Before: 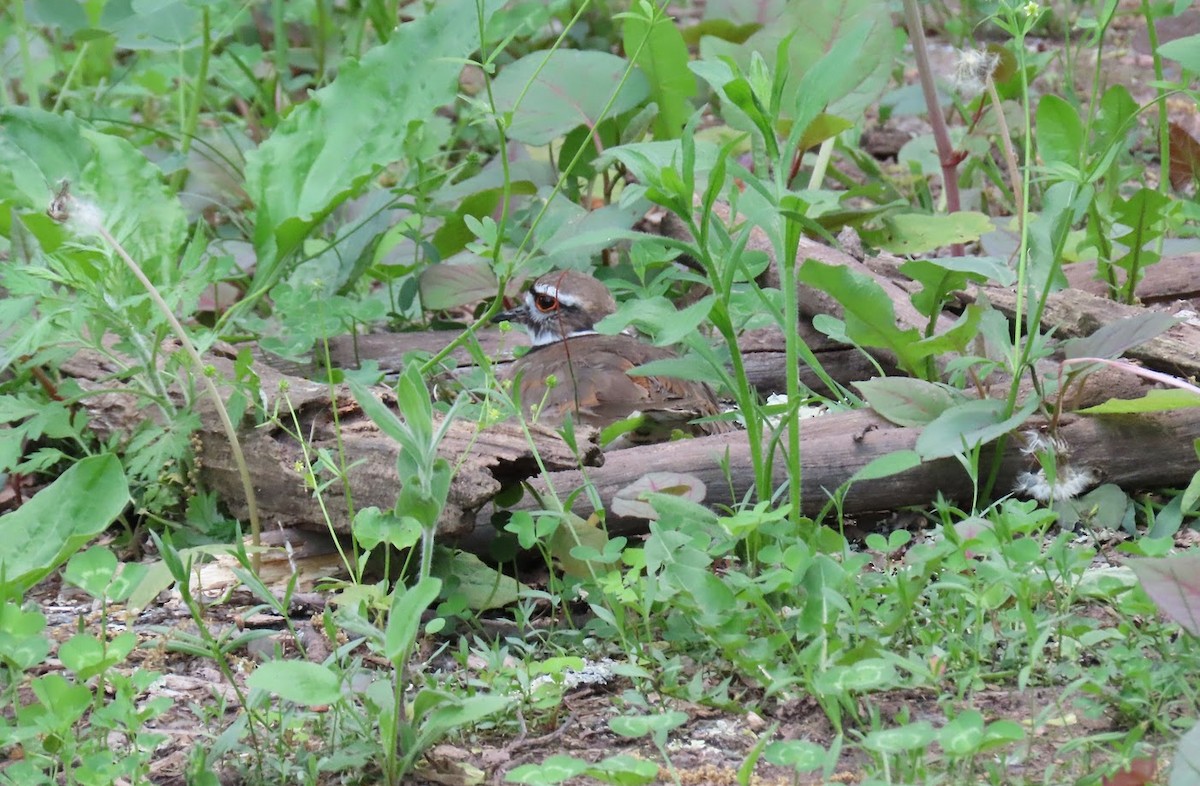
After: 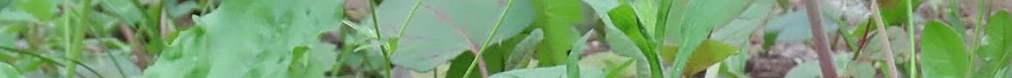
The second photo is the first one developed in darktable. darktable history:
crop and rotate: left 9.644%, top 9.491%, right 6.021%, bottom 80.509%
sharpen: on, module defaults
